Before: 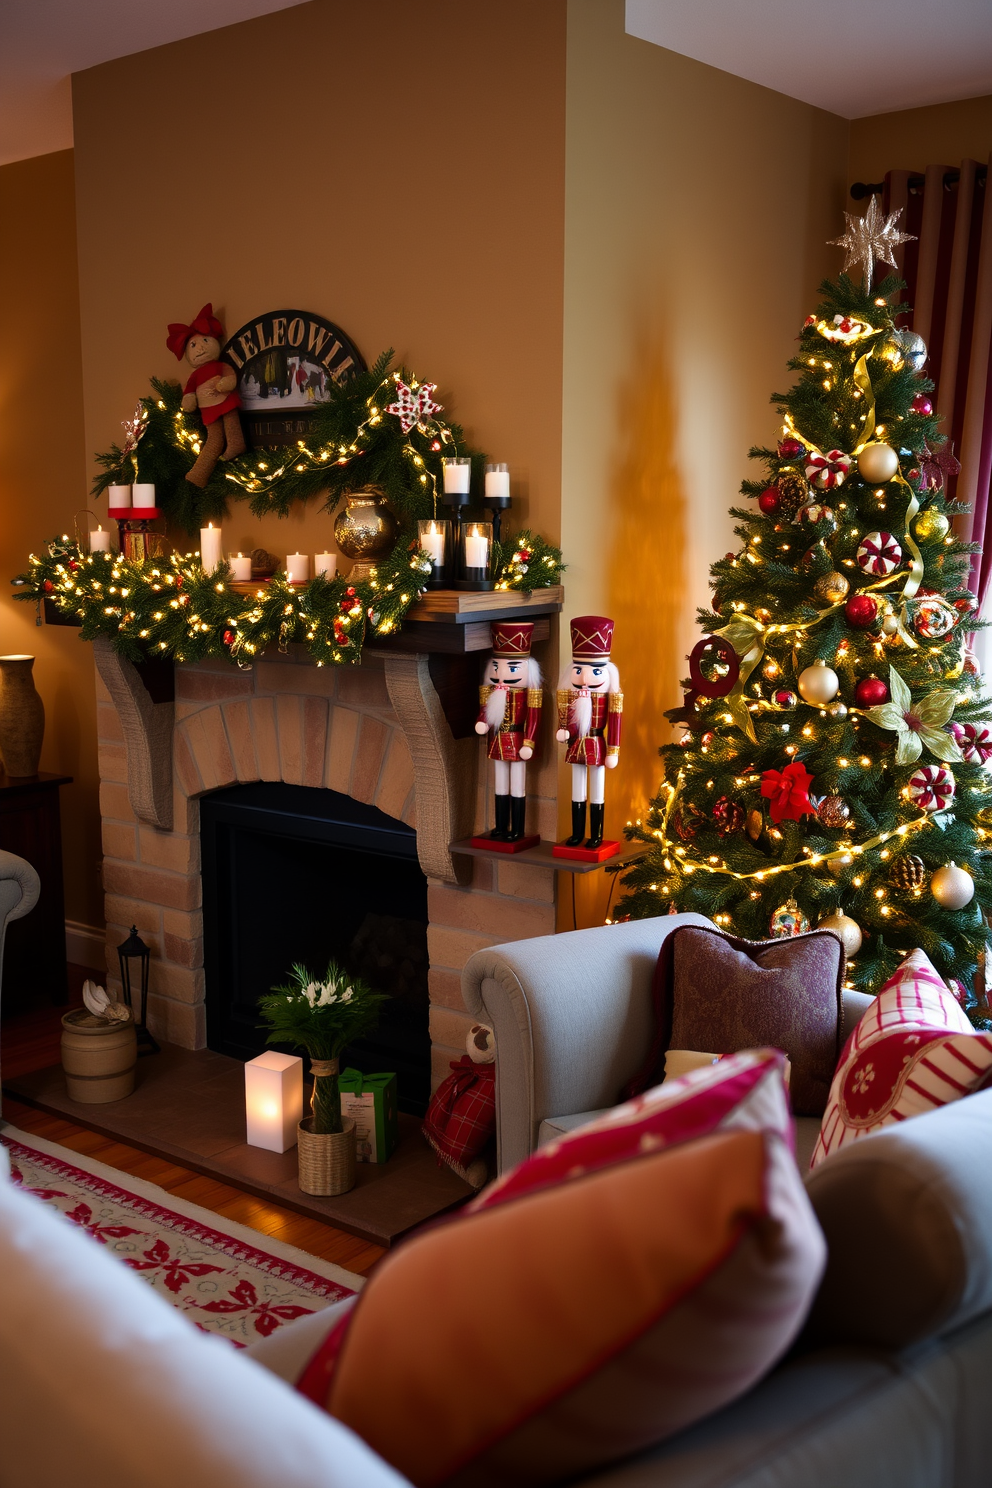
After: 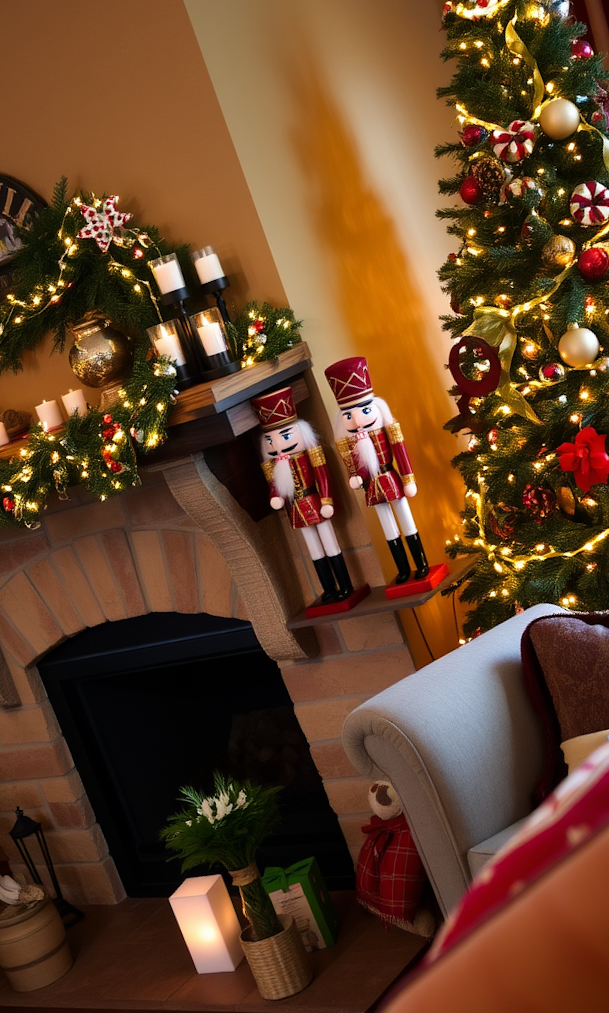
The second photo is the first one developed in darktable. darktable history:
crop and rotate: angle 19.91°, left 6.732%, right 4.189%, bottom 1.141%
